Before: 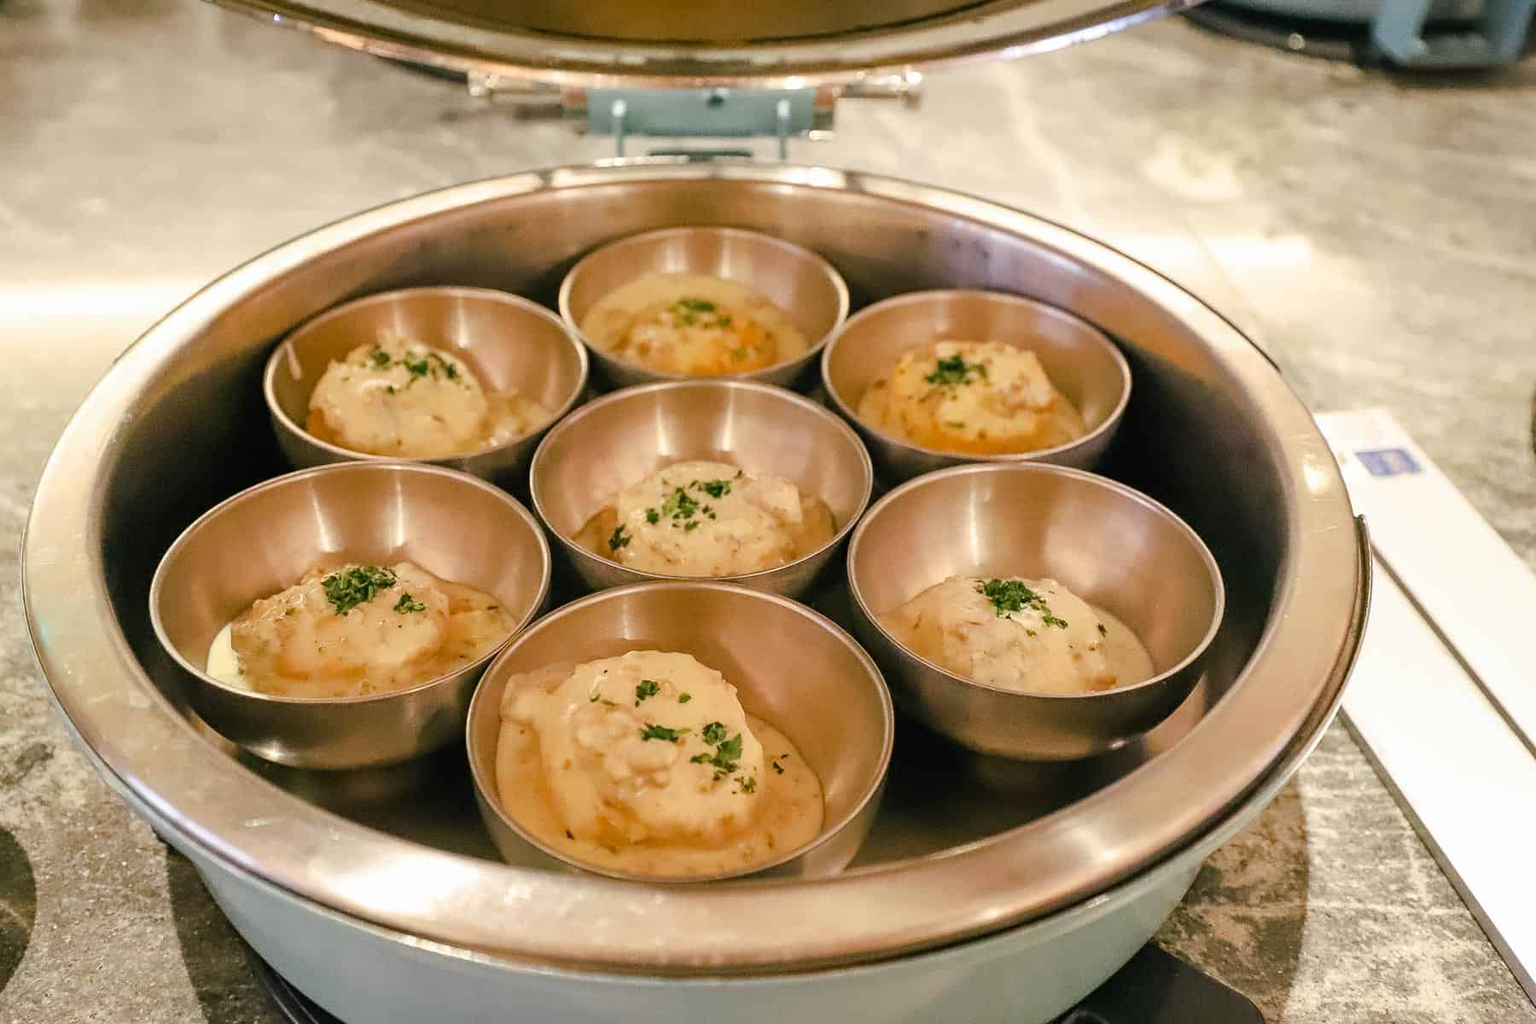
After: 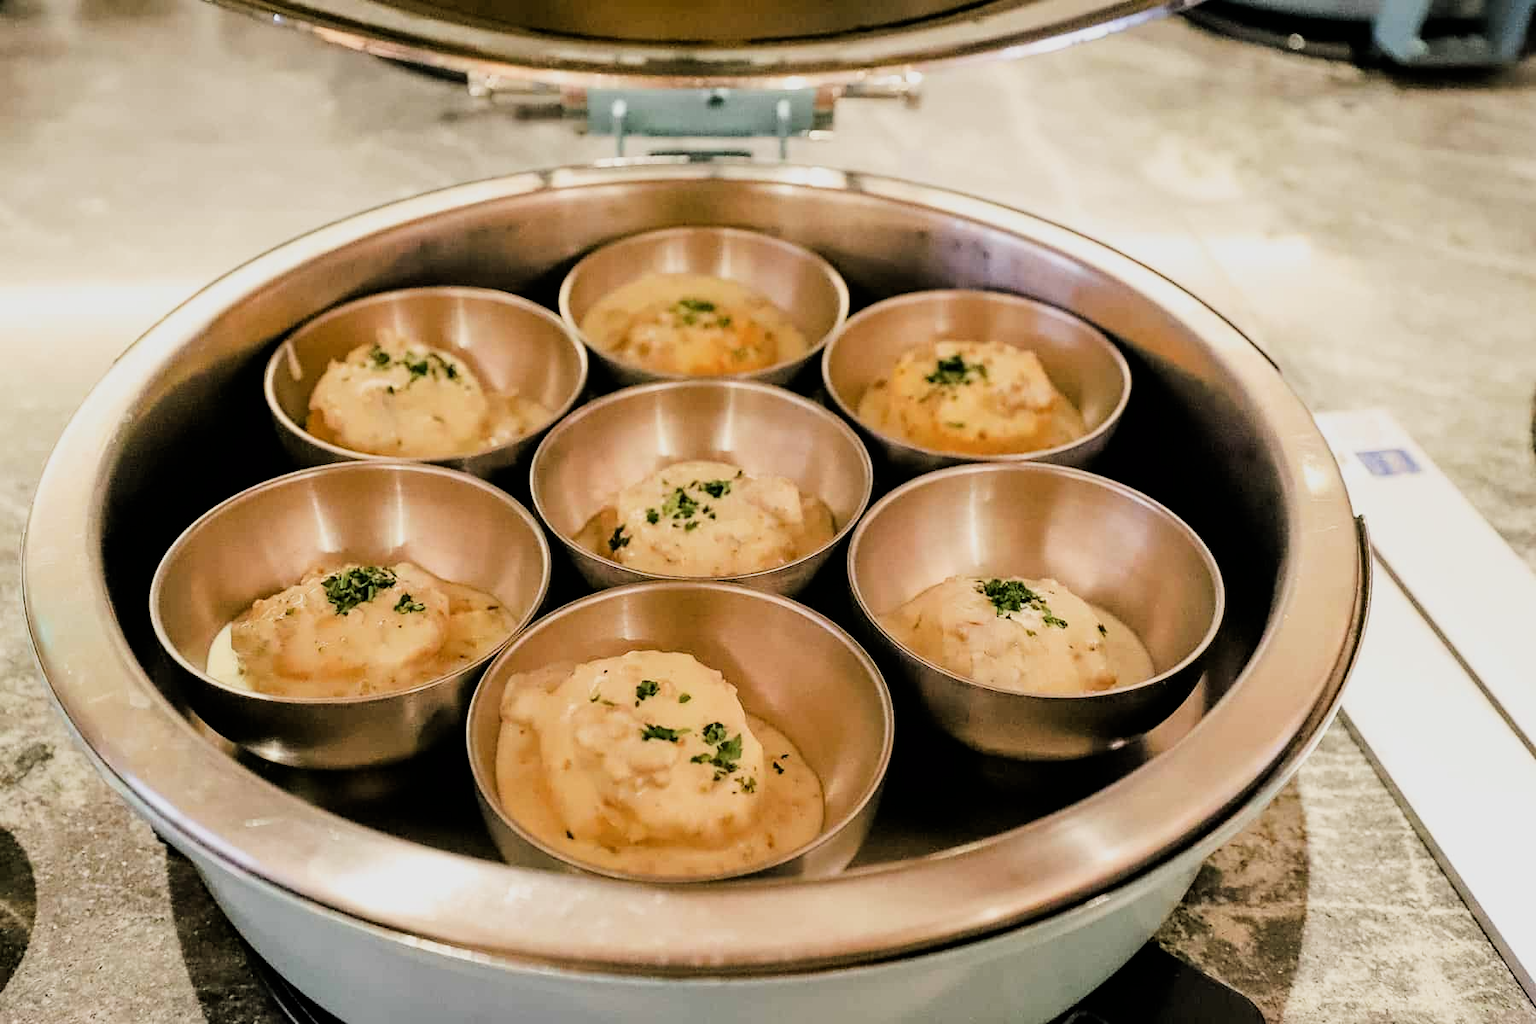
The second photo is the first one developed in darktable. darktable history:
filmic rgb: black relative exposure -5.05 EV, white relative exposure 3.97 EV, hardness 2.88, contrast 1.385, highlights saturation mix -31.06%
